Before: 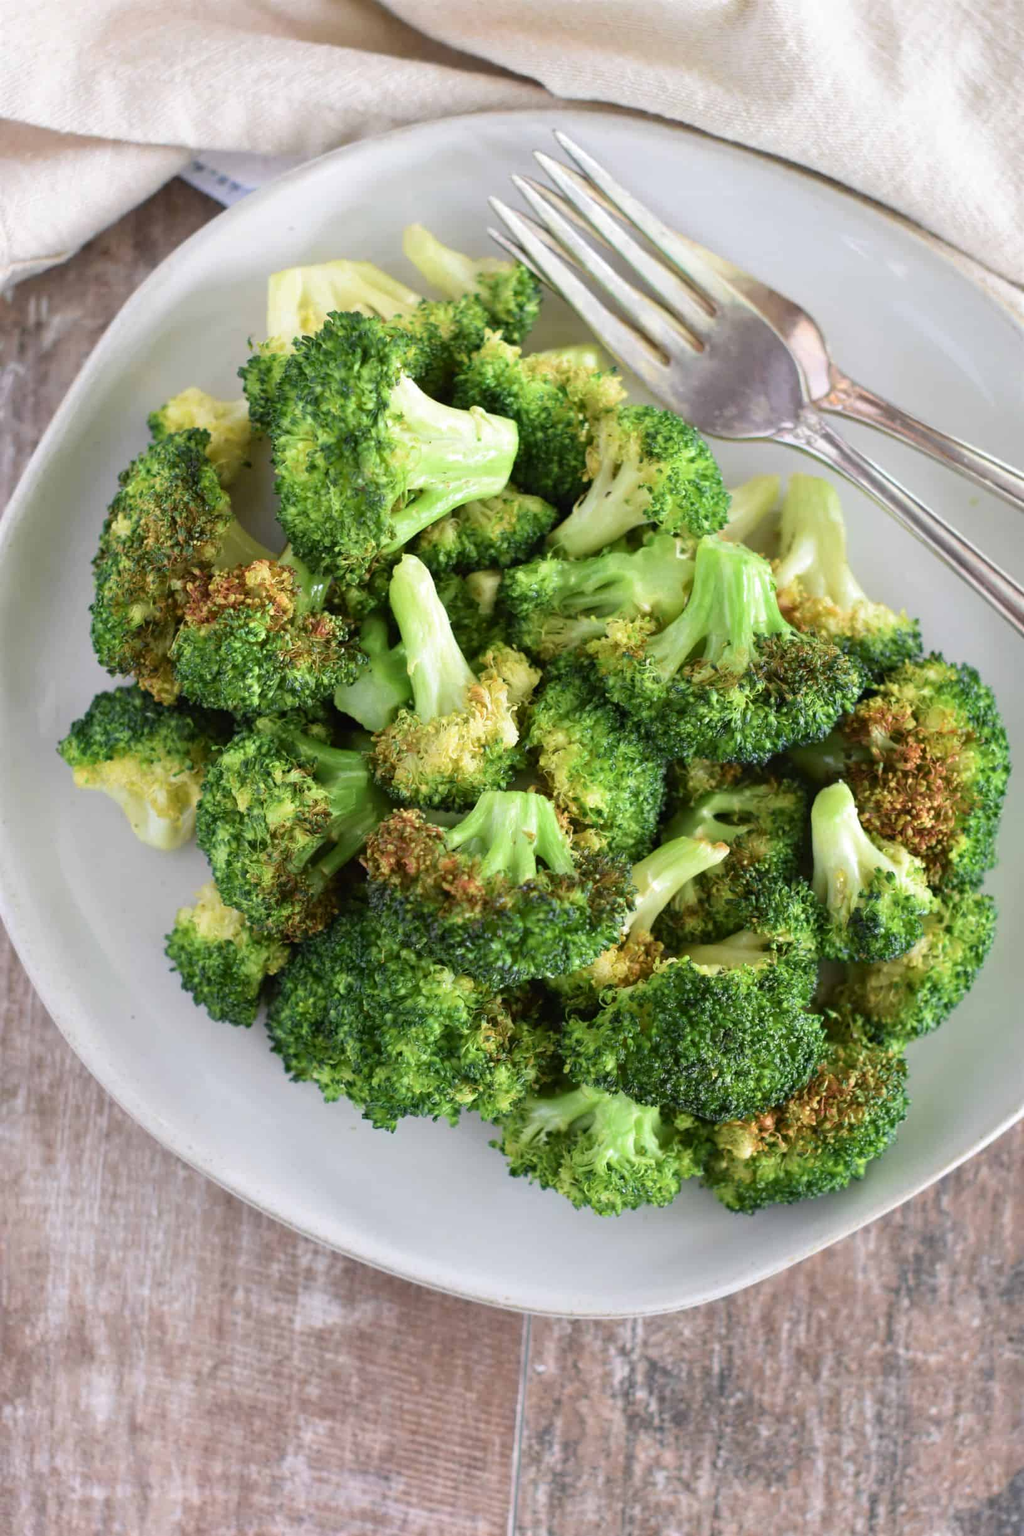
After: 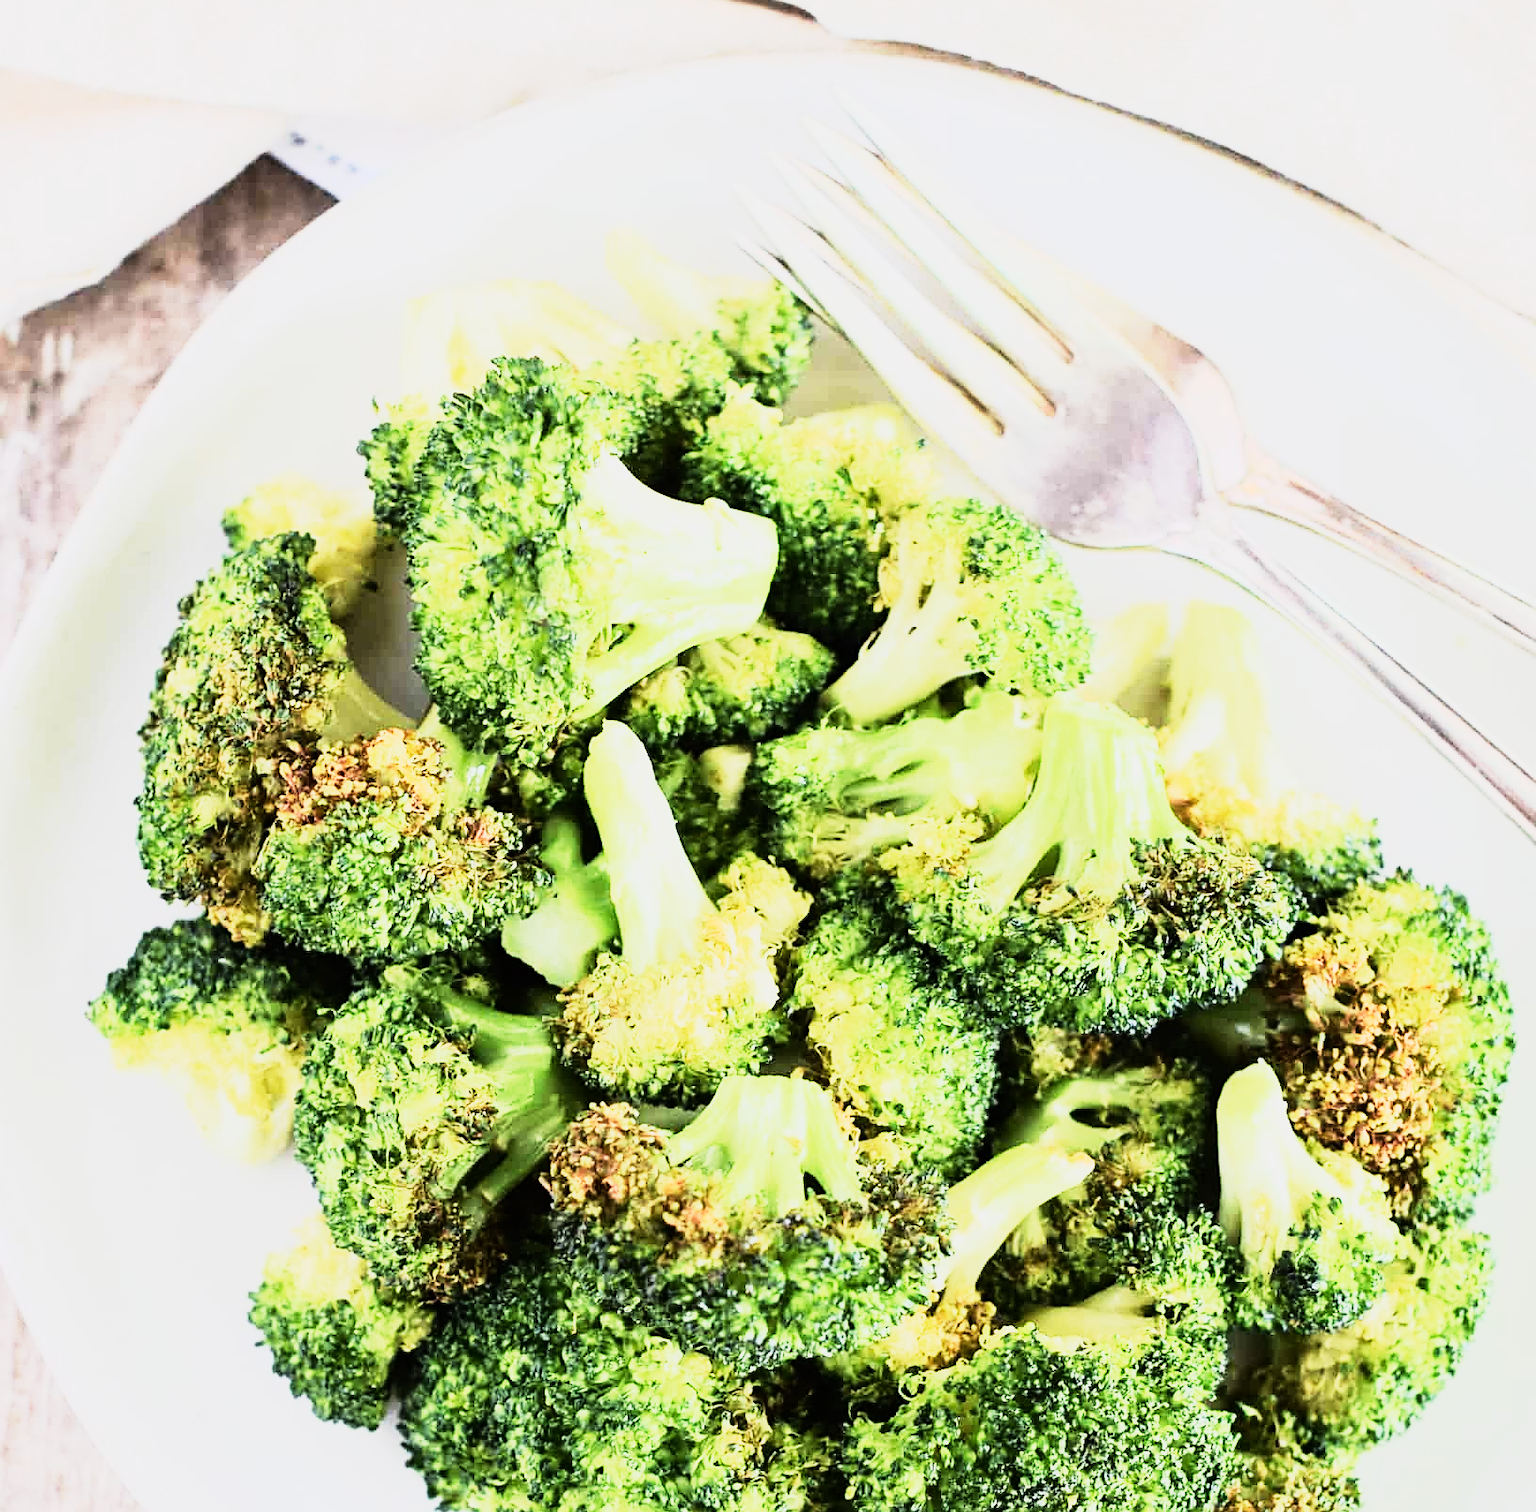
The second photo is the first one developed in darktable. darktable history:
crop and rotate: top 4.848%, bottom 29.503%
rgb curve: curves: ch0 [(0, 0) (0.21, 0.15) (0.24, 0.21) (0.5, 0.75) (0.75, 0.96) (0.89, 0.99) (1, 1)]; ch1 [(0, 0.02) (0.21, 0.13) (0.25, 0.2) (0.5, 0.67) (0.75, 0.9) (0.89, 0.97) (1, 1)]; ch2 [(0, 0.02) (0.21, 0.13) (0.25, 0.2) (0.5, 0.67) (0.75, 0.9) (0.89, 0.97) (1, 1)], compensate middle gray true
tone equalizer: on, module defaults
sharpen: on, module defaults
base curve: curves: ch0 [(0, 0) (0.088, 0.125) (0.176, 0.251) (0.354, 0.501) (0.613, 0.749) (1, 0.877)], preserve colors none
